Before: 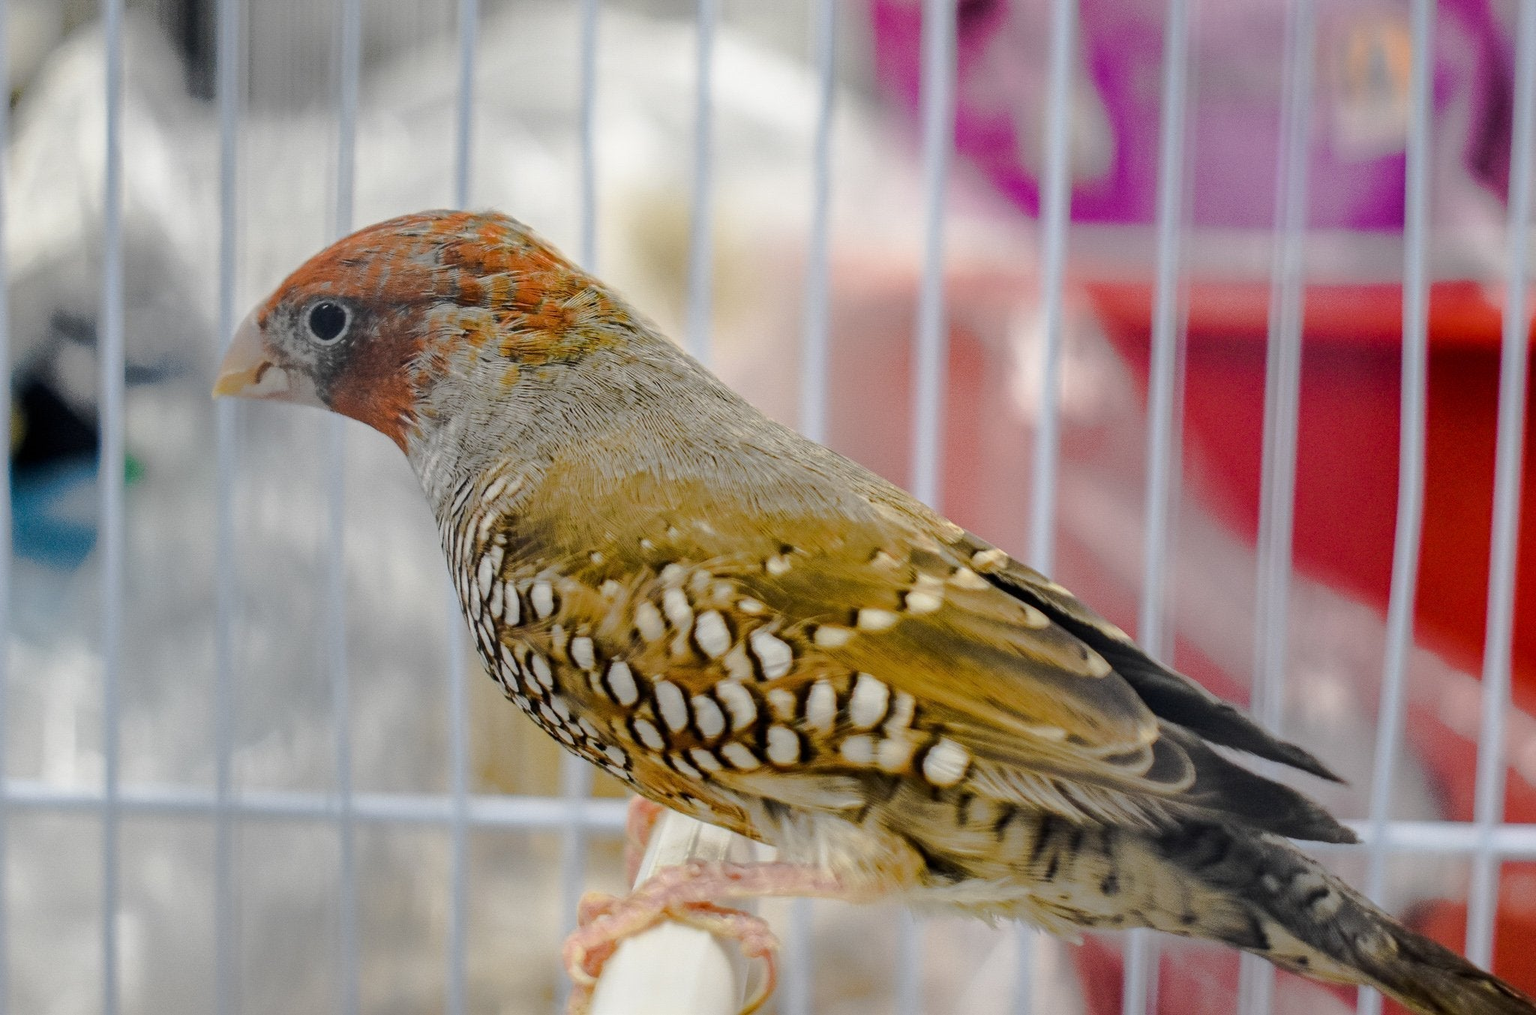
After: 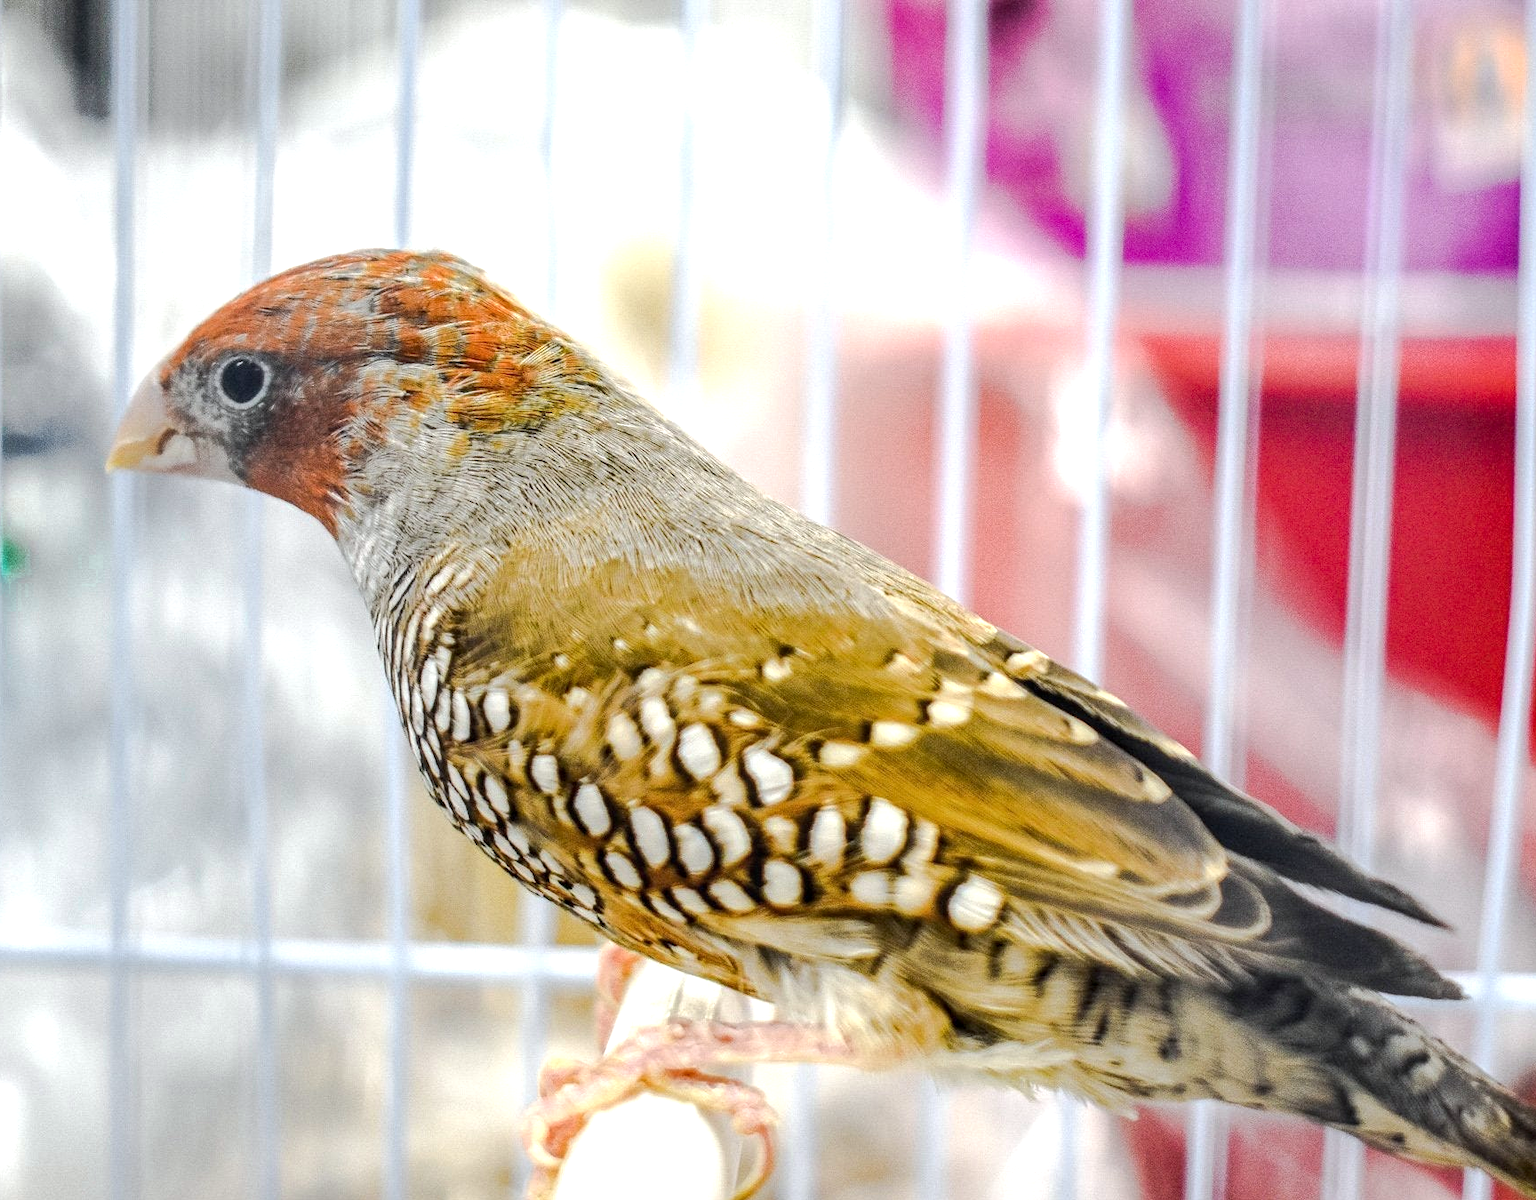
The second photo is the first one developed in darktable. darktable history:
exposure: black level correction 0, exposure 0.9 EV, compensate highlight preservation false
white balance: red 0.986, blue 1.01
local contrast: on, module defaults
crop: left 8.026%, right 7.374%
color zones: curves: ch0 [(0.25, 0.5) (0.423, 0.5) (0.443, 0.5) (0.521, 0.756) (0.568, 0.5) (0.576, 0.5) (0.75, 0.5)]; ch1 [(0.25, 0.5) (0.423, 0.5) (0.443, 0.5) (0.539, 0.873) (0.624, 0.565) (0.631, 0.5) (0.75, 0.5)]
